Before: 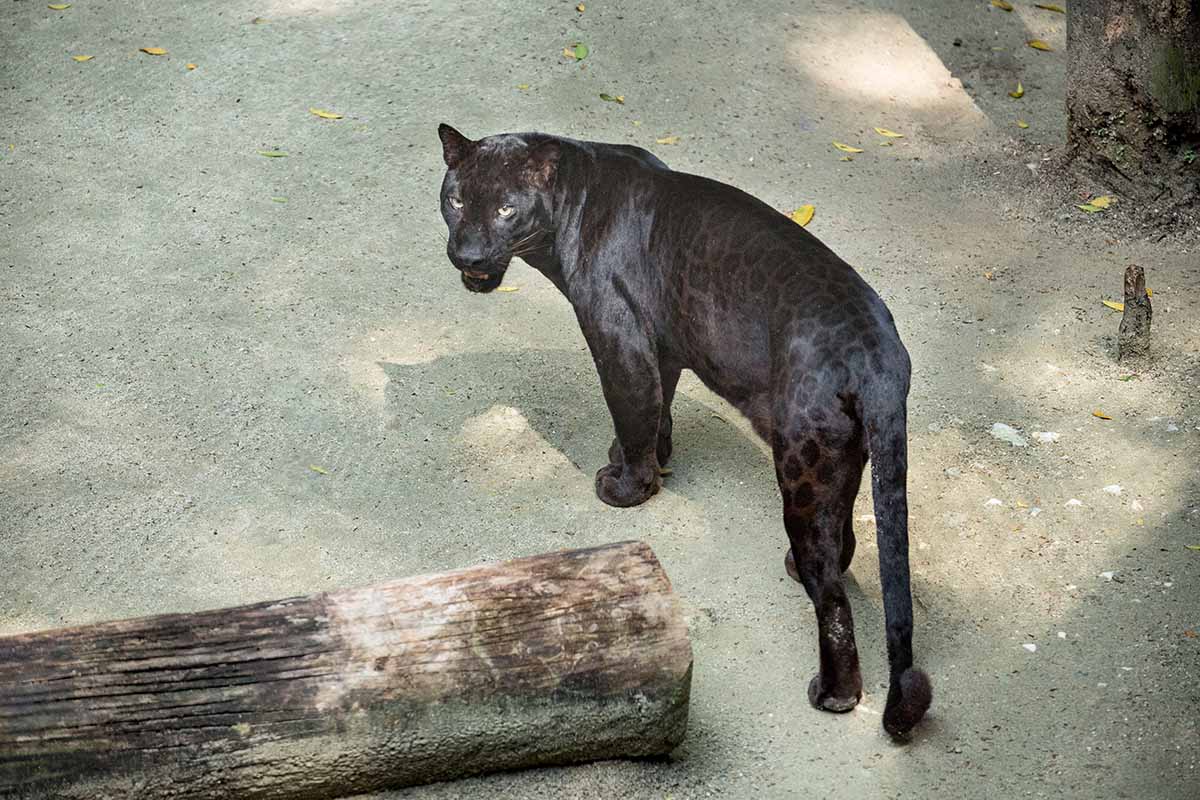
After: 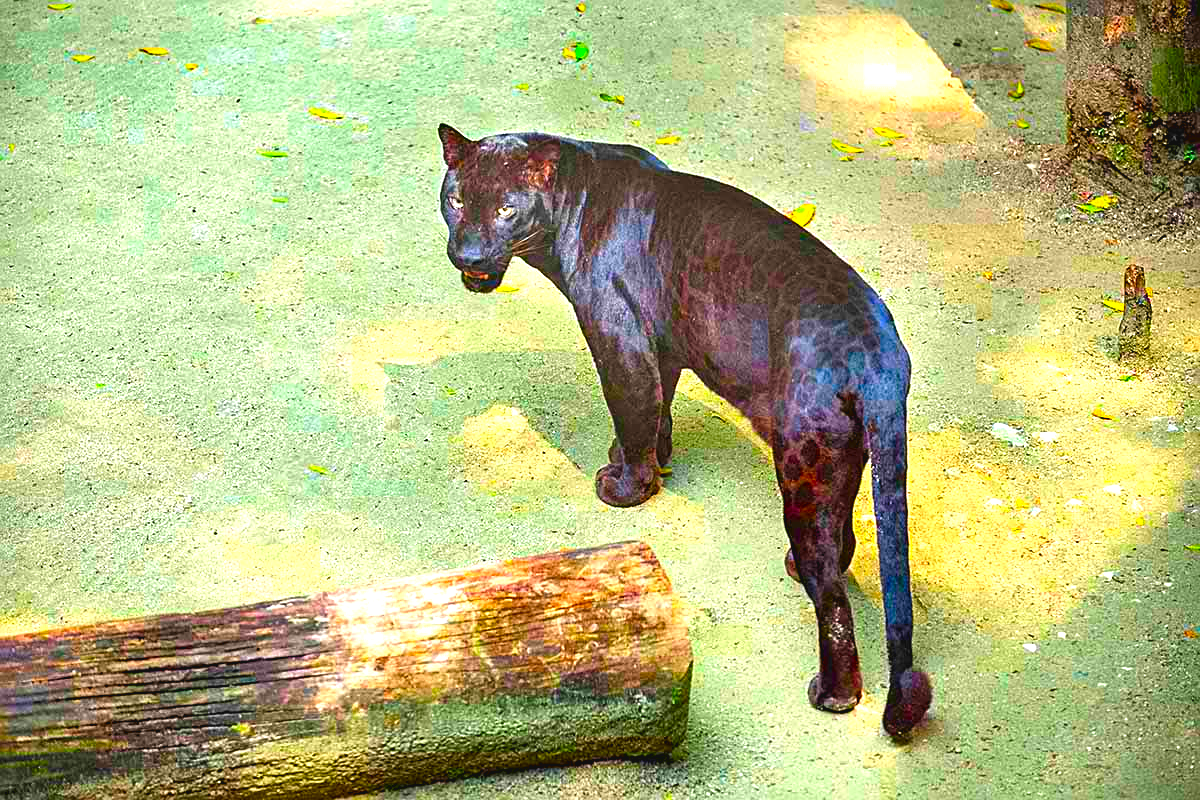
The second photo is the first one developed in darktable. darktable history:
tone equalizer: edges refinement/feathering 500, mask exposure compensation -1.57 EV, preserve details no
color correction: highlights b* 0.029, saturation 2.99
sharpen: on, module defaults
color balance rgb: global offset › luminance 0.493%, perceptual saturation grading › global saturation 29.503%
exposure: black level correction 0, exposure 1.181 EV, compensate exposure bias true, compensate highlight preservation false
